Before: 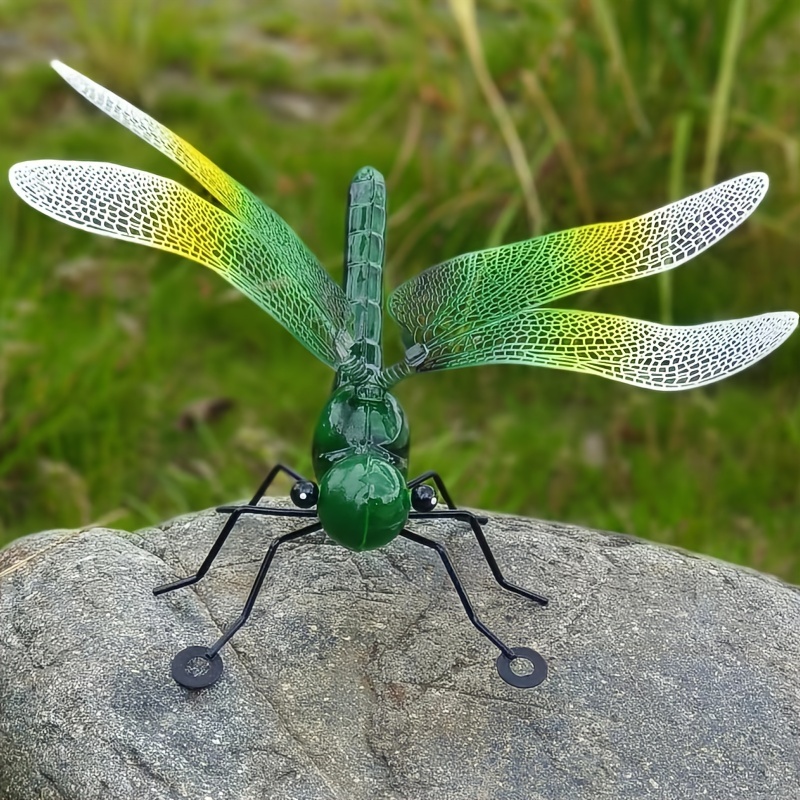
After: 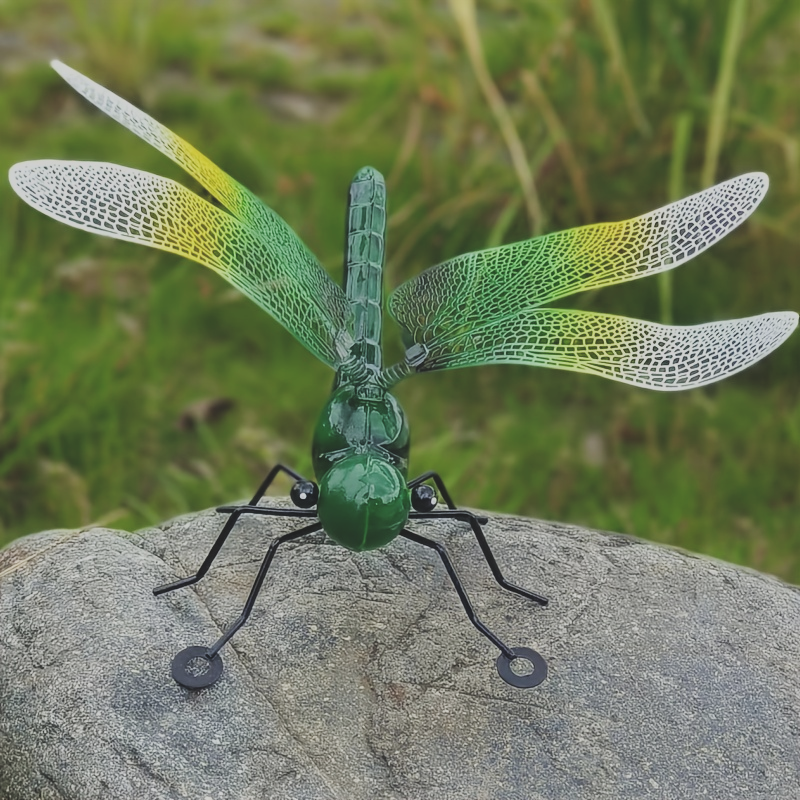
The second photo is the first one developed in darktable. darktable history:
exposure: black level correction -0.024, exposure -0.117 EV, compensate highlight preservation false
filmic rgb: black relative exposure -7.65 EV, white relative exposure 4.56 EV, hardness 3.61
shadows and highlights: radius 334.29, shadows 63.5, highlights 4.97, compress 87.27%, shadows color adjustment 97.68%, soften with gaussian
